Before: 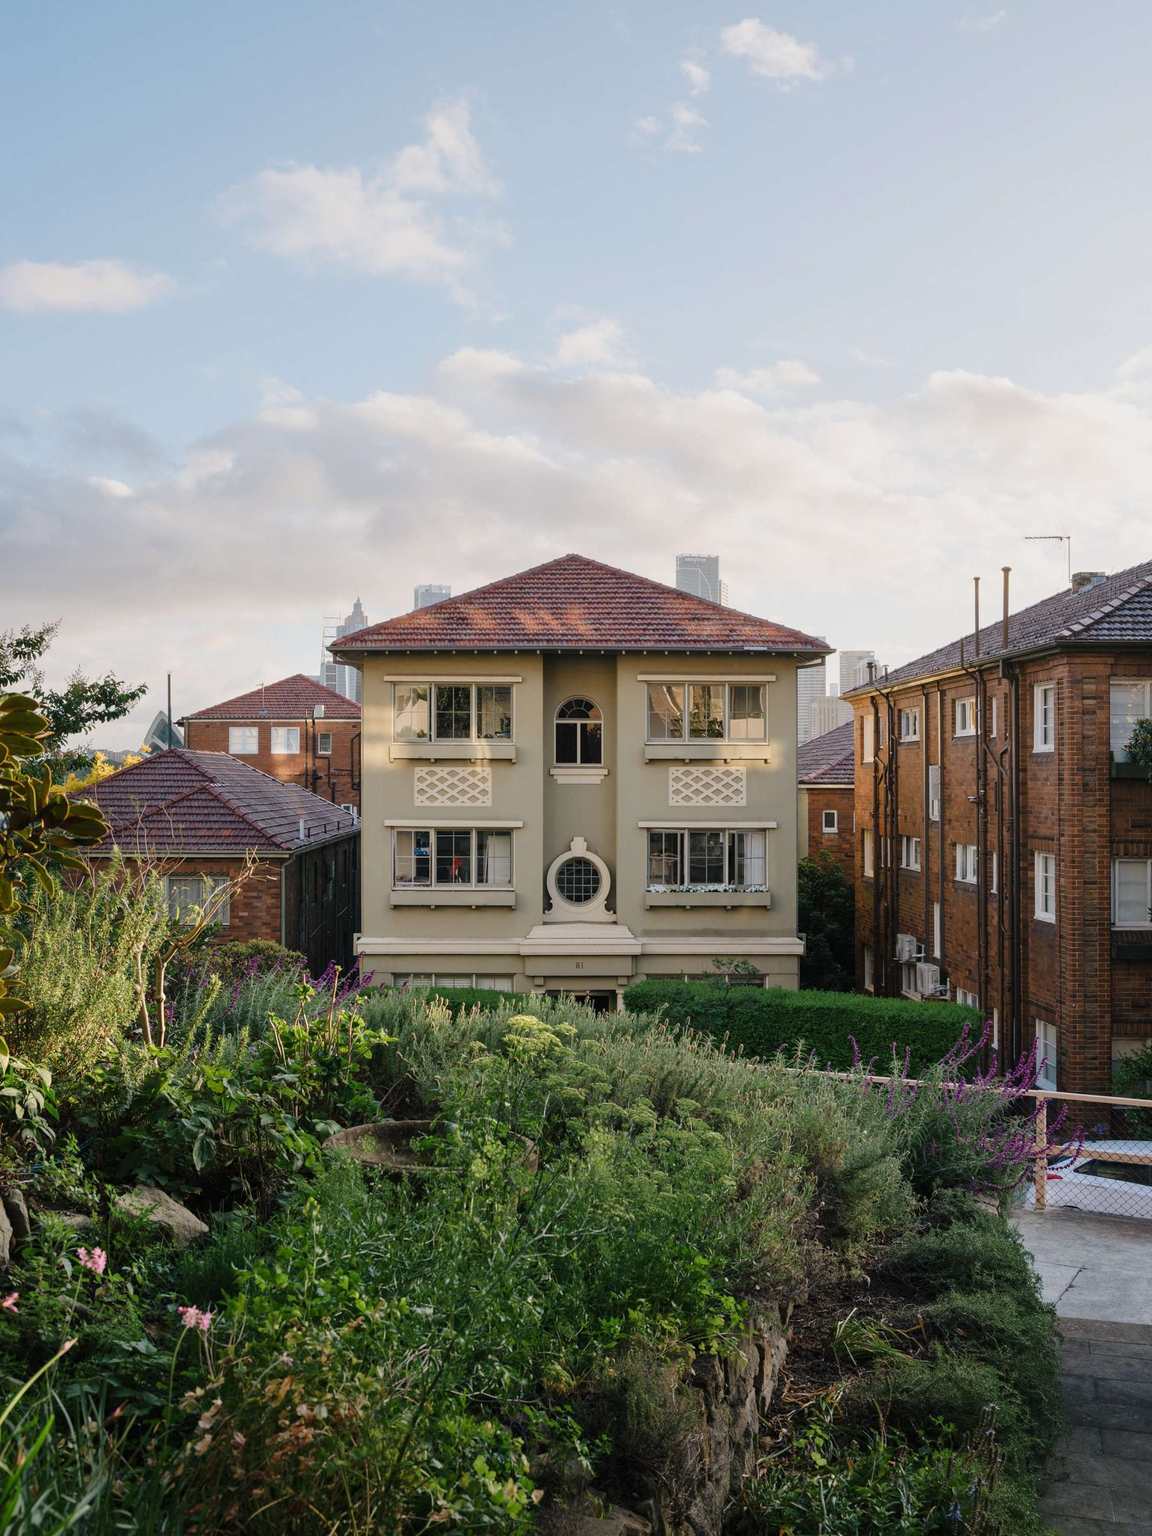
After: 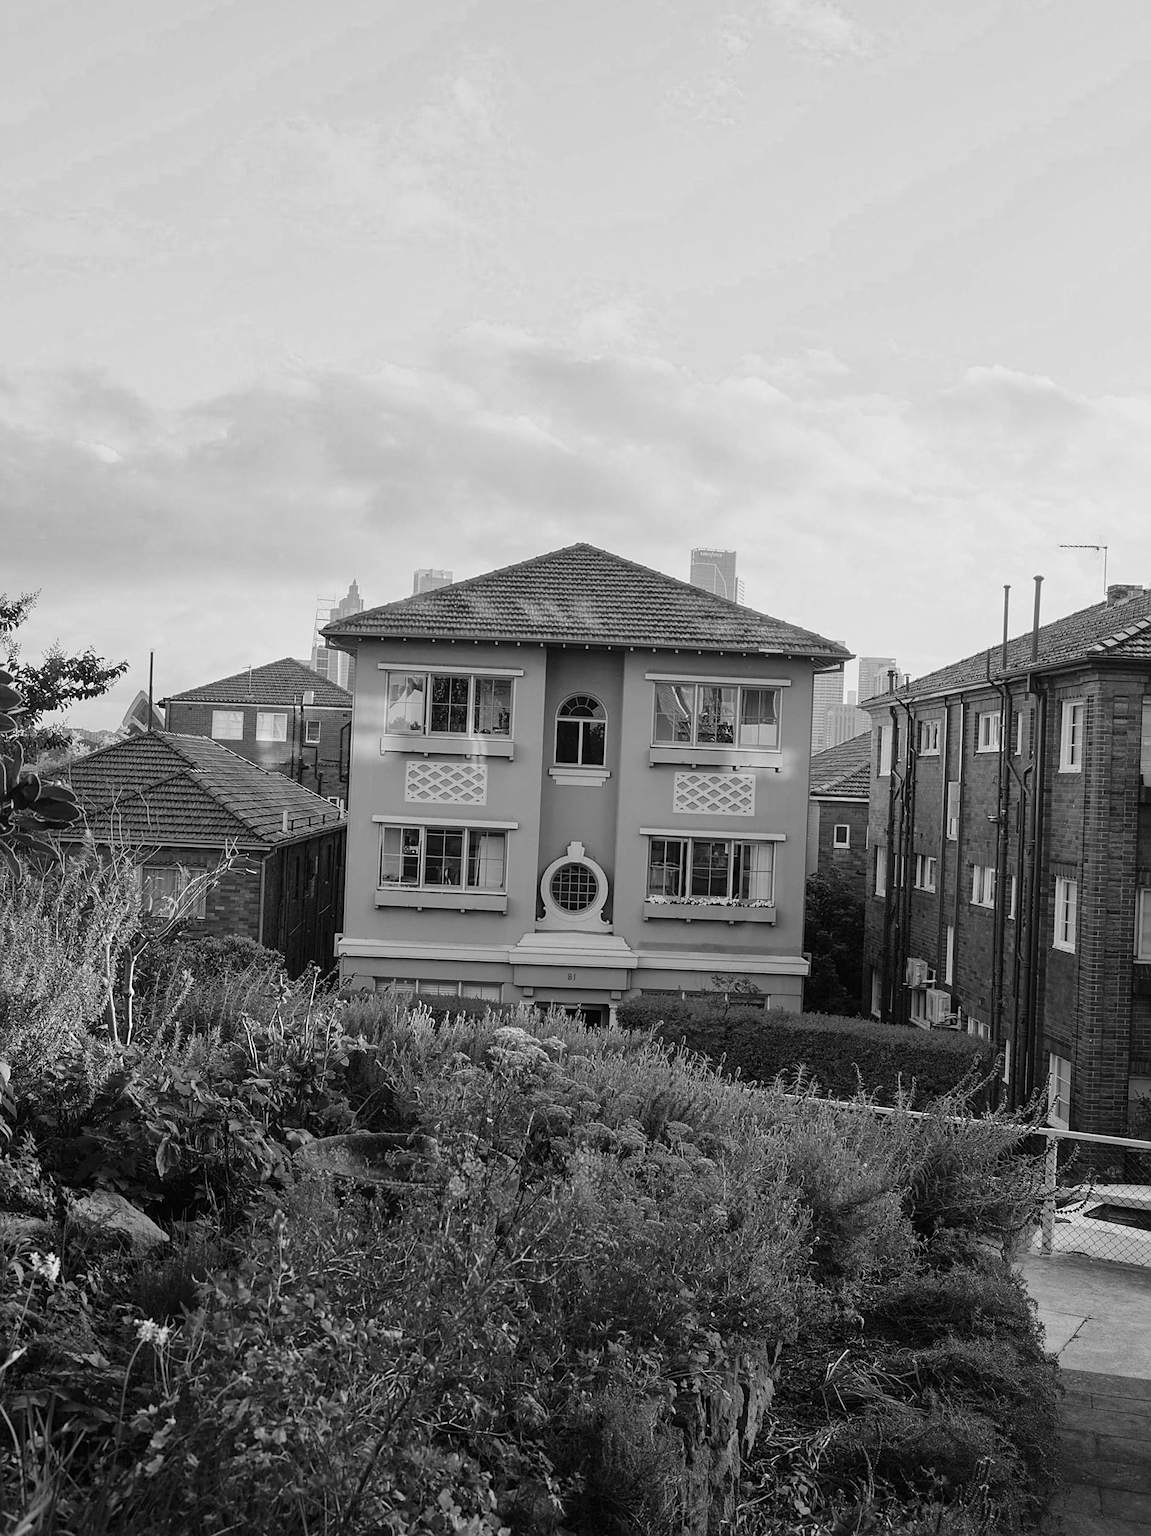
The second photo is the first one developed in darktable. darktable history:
sharpen: on, module defaults
white balance: red 0.978, blue 0.999
bloom: size 9%, threshold 100%, strength 7%
monochrome: on, module defaults
color zones: curves: ch0 [(0, 0.613) (0.01, 0.613) (0.245, 0.448) (0.498, 0.529) (0.642, 0.665) (0.879, 0.777) (0.99, 0.613)]; ch1 [(0, 0.035) (0.121, 0.189) (0.259, 0.197) (0.415, 0.061) (0.589, 0.022) (0.732, 0.022) (0.857, 0.026) (0.991, 0.053)]
color correction: highlights a* -0.95, highlights b* 4.5, shadows a* 3.55
crop and rotate: angle -2.38°
